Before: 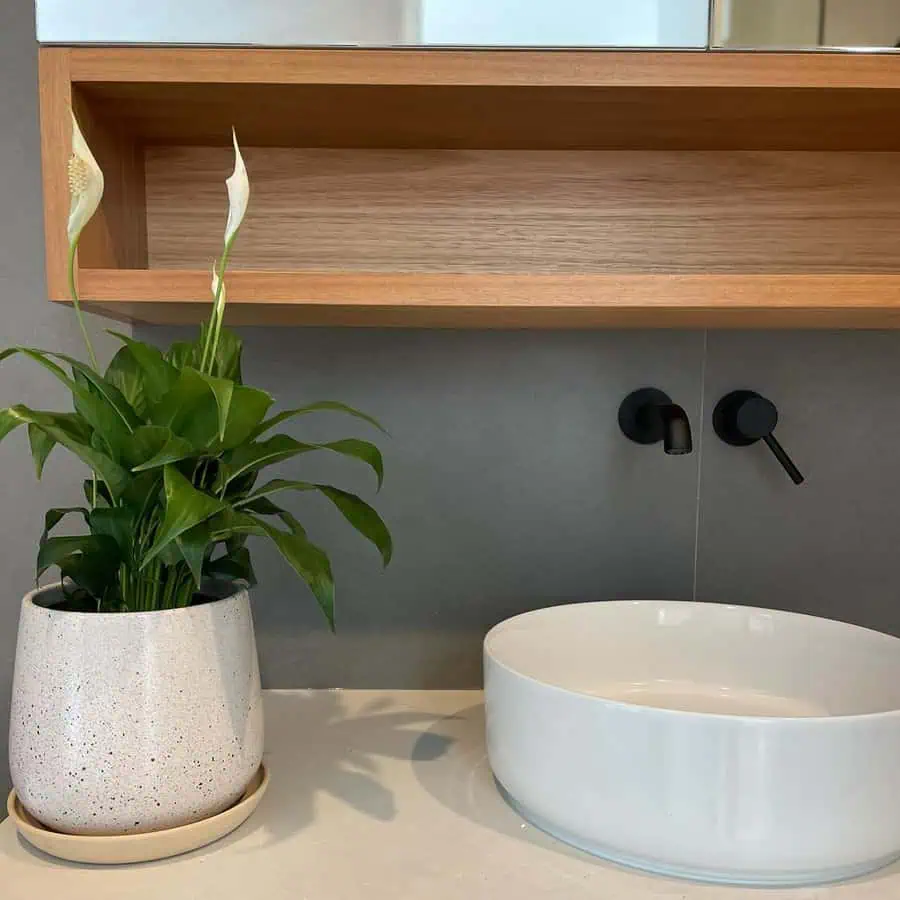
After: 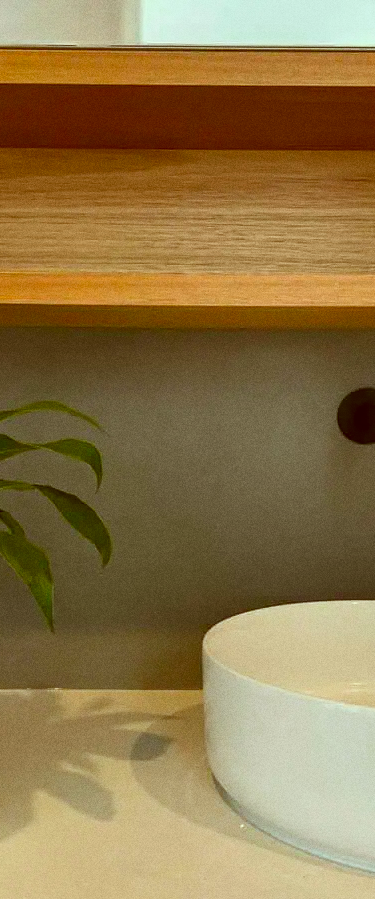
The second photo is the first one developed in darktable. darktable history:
crop: left 31.229%, right 27.105%
vibrance: vibrance 100%
color correction: highlights a* -5.3, highlights b* 9.8, shadows a* 9.8, shadows b* 24.26
grain: coarseness 0.47 ISO
